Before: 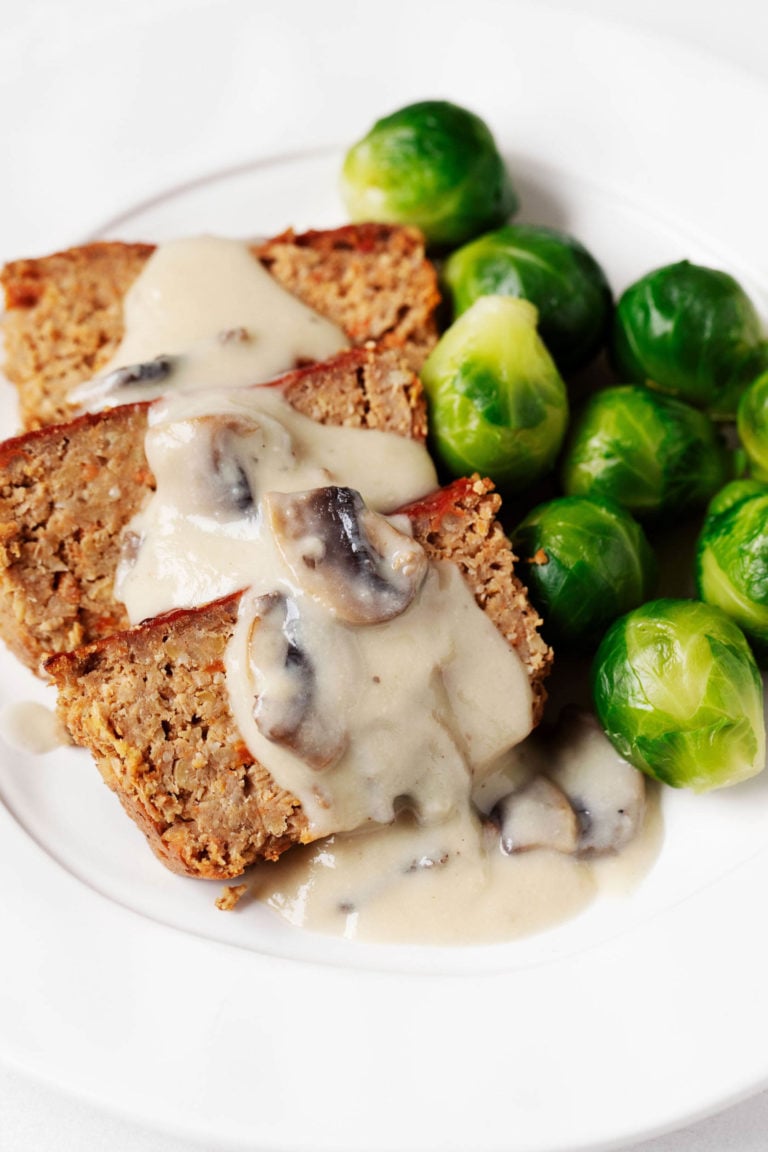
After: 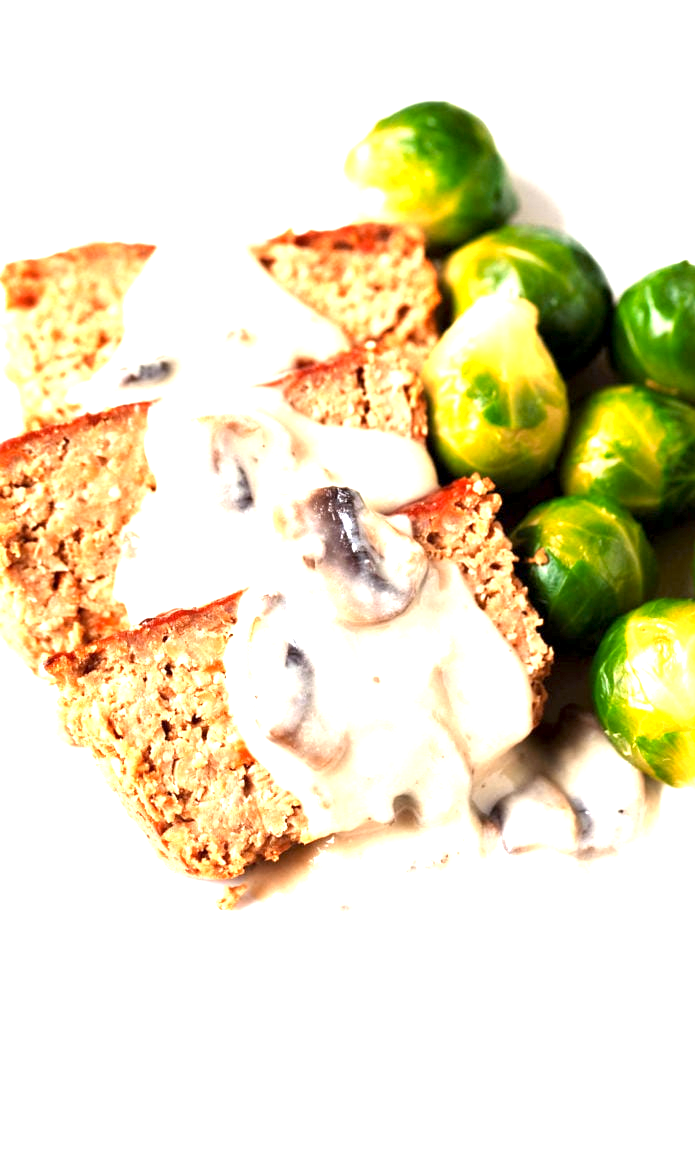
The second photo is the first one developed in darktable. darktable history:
crop: right 9.477%, bottom 0.048%
exposure: black level correction 0.001, exposure 1.721 EV, compensate highlight preservation false
color zones: curves: ch2 [(0, 0.5) (0.143, 0.5) (0.286, 0.416) (0.429, 0.5) (0.571, 0.5) (0.714, 0.5) (0.857, 0.5) (1, 0.5)]
